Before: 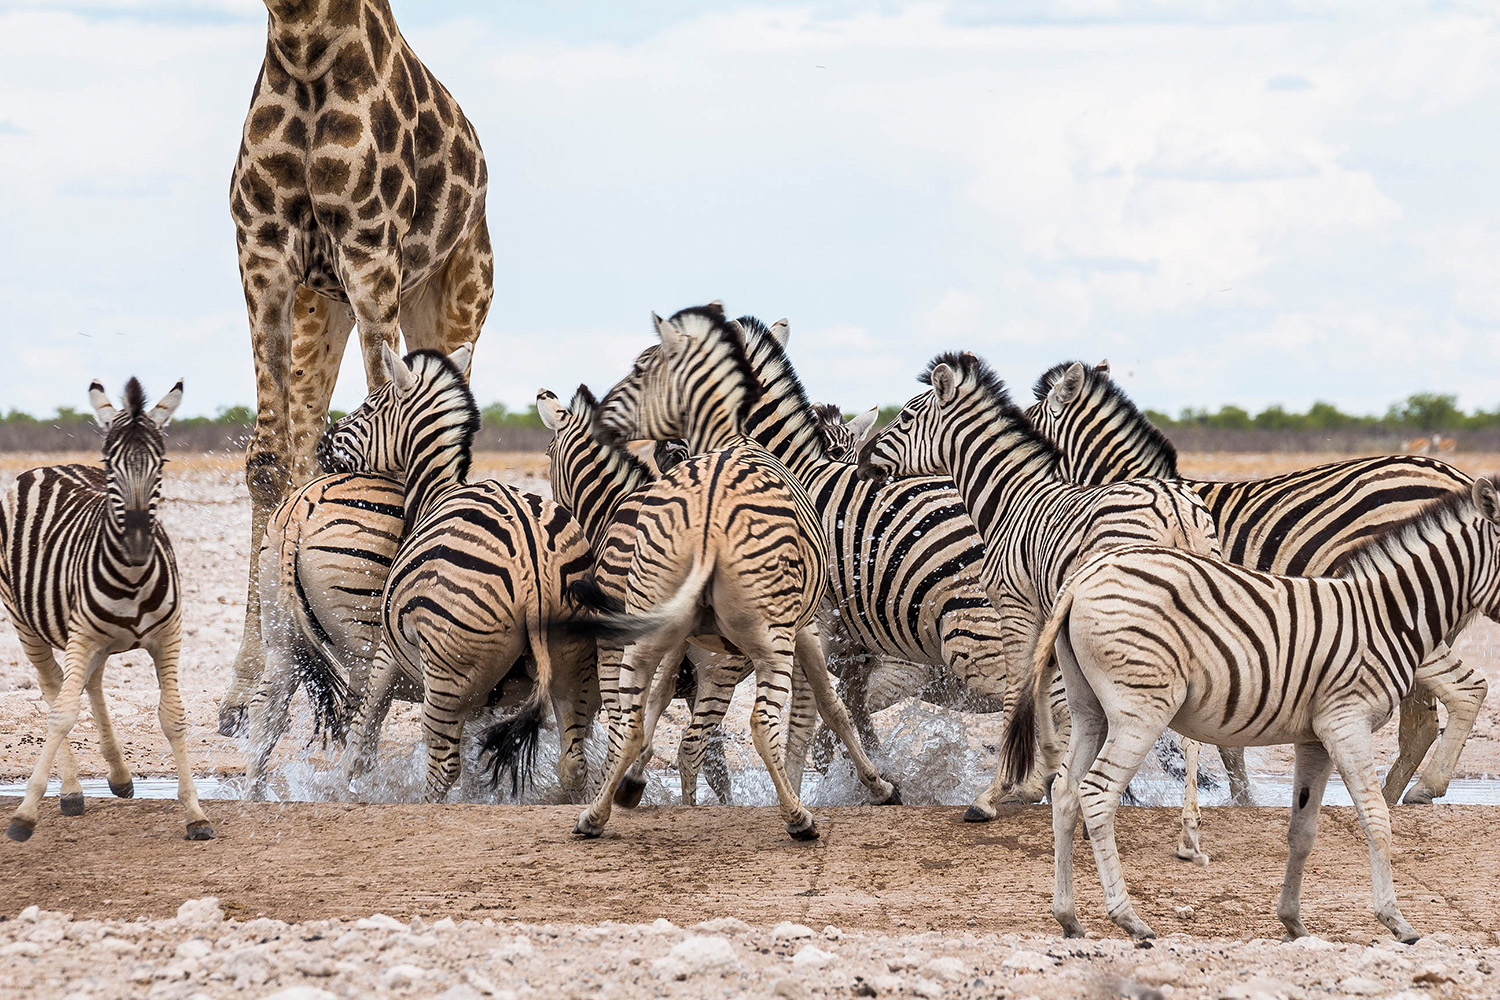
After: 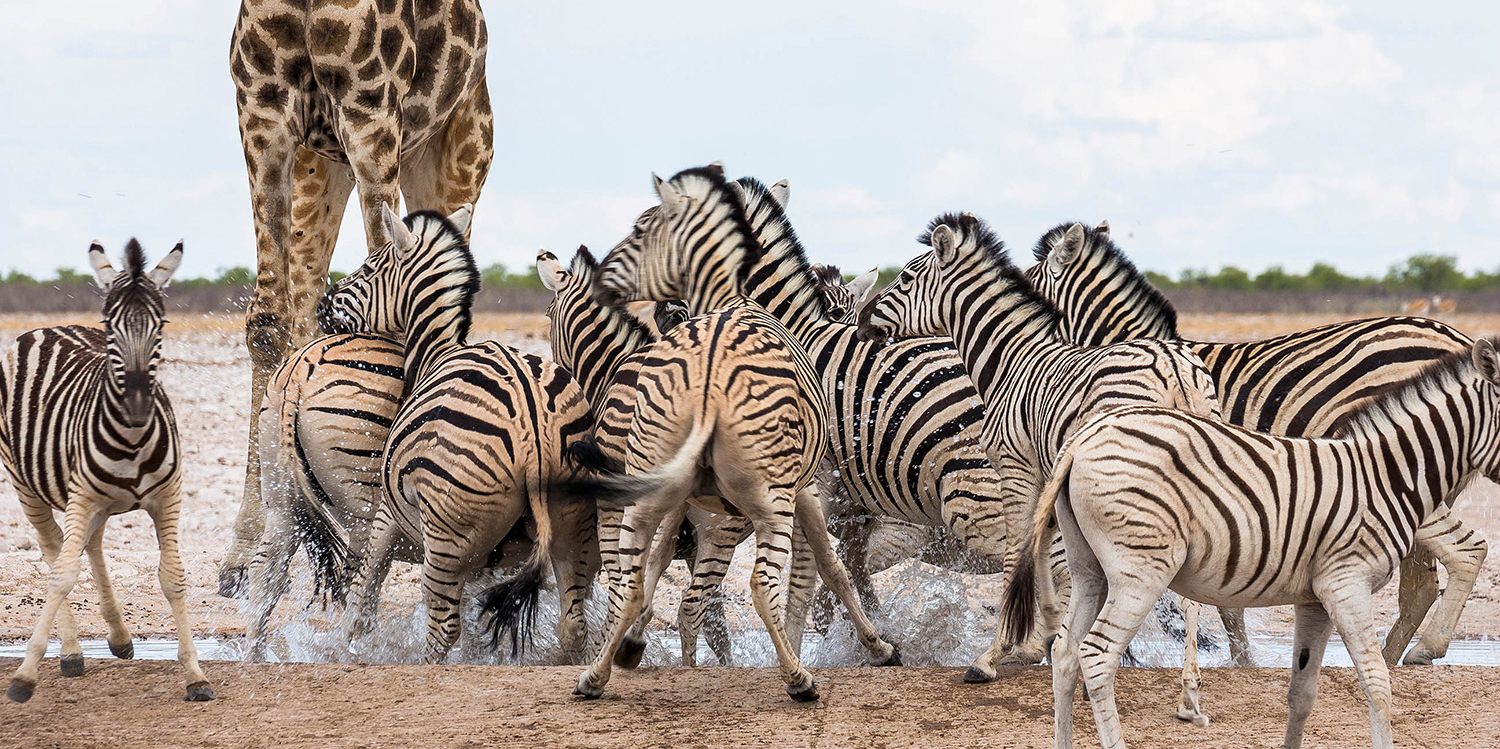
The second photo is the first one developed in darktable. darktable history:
crop: top 13.916%, bottom 11.134%
